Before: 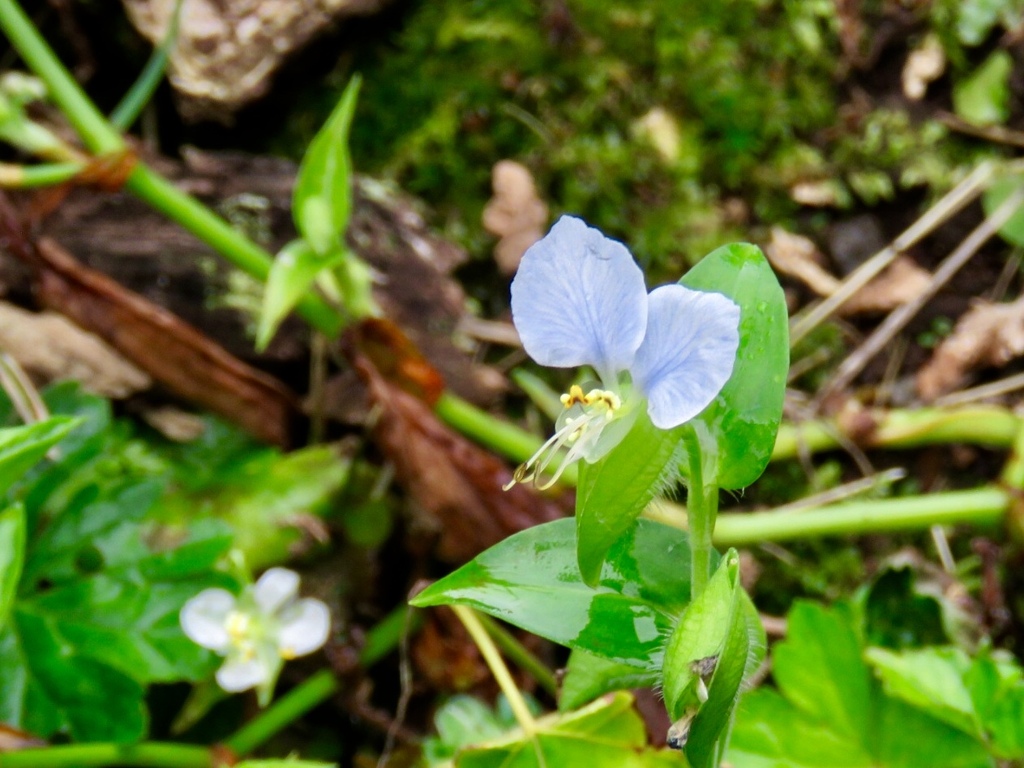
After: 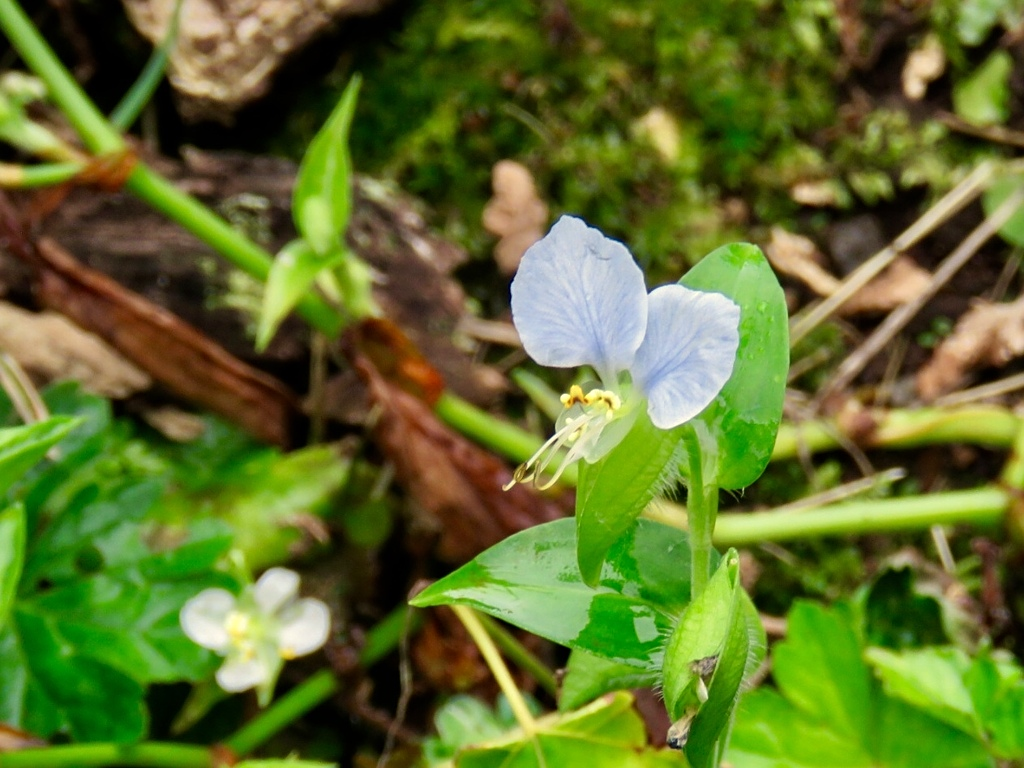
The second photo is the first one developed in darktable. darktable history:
white balance: red 1.029, blue 0.92
sharpen: amount 0.2
